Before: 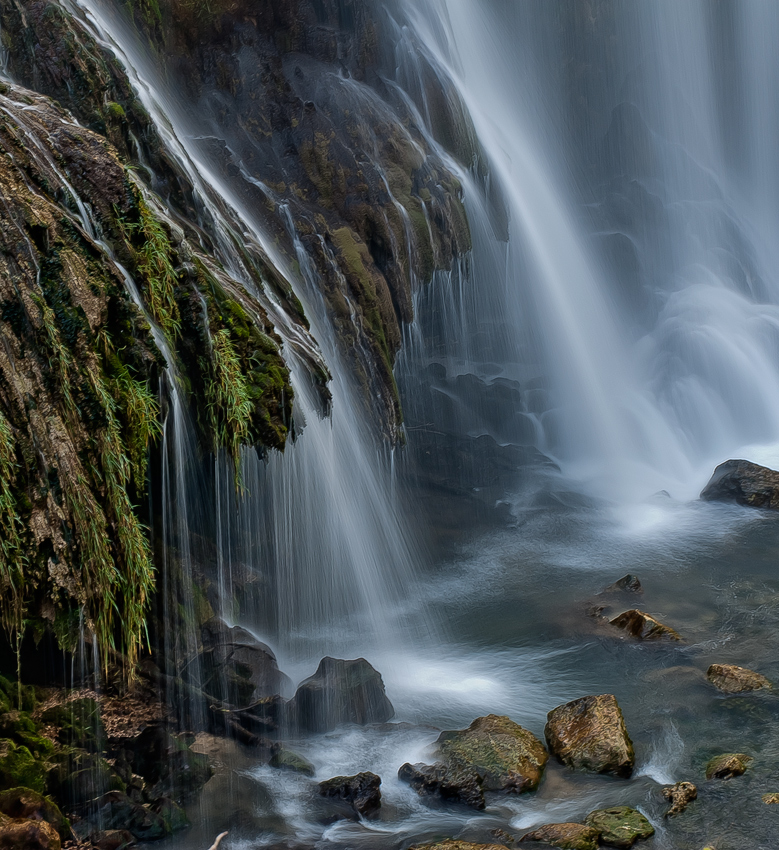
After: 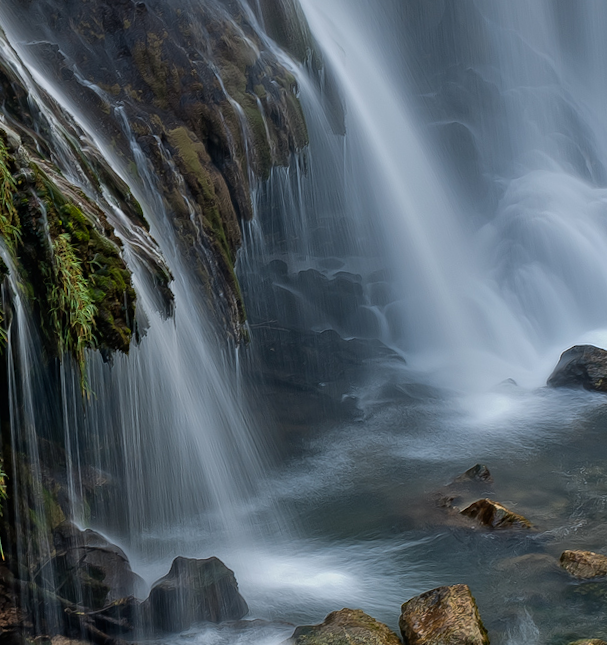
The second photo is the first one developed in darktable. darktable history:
rotate and perspective: rotation -2.12°, lens shift (vertical) 0.009, lens shift (horizontal) -0.008, automatic cropping original format, crop left 0.036, crop right 0.964, crop top 0.05, crop bottom 0.959
crop: left 19.159%, top 9.58%, bottom 9.58%
